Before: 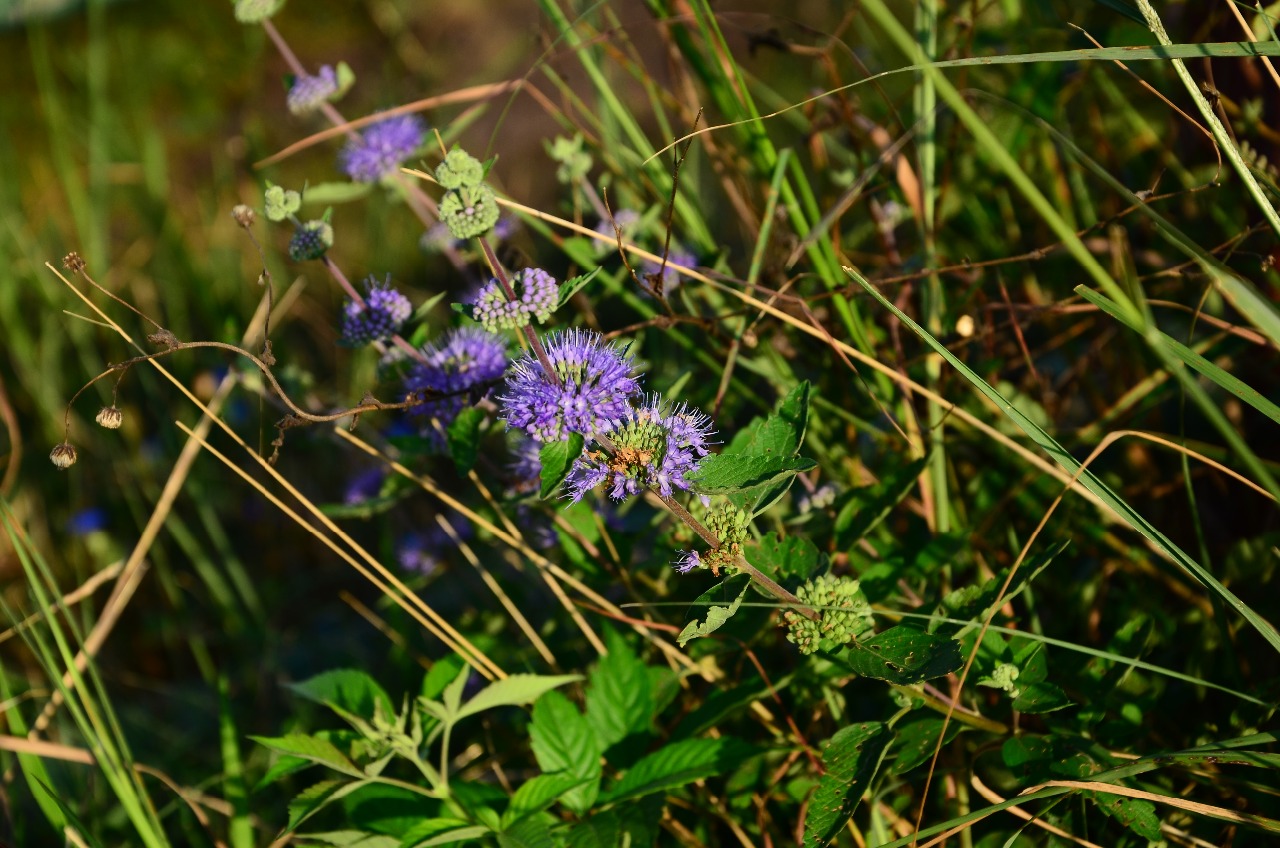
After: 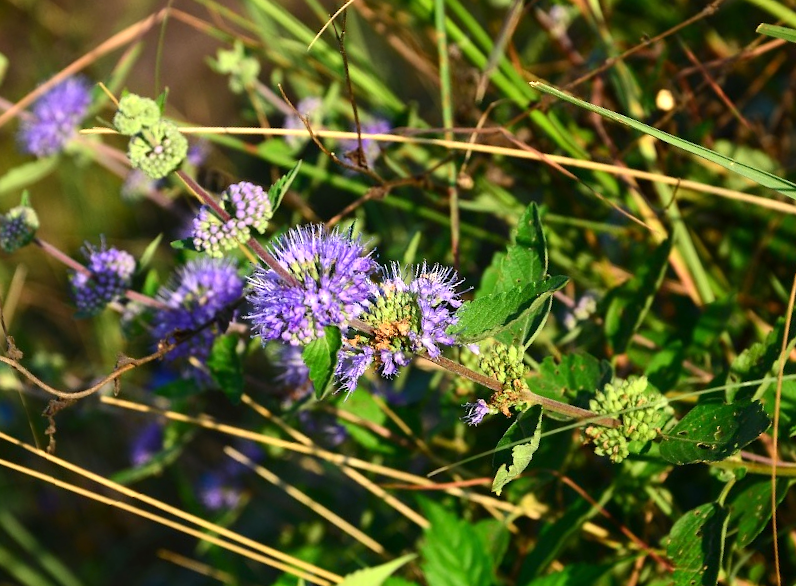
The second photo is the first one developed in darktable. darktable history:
crop and rotate: angle 18.61°, left 6.752%, right 4.248%, bottom 1.154%
exposure: exposure 0.61 EV, compensate exposure bias true, compensate highlight preservation false
